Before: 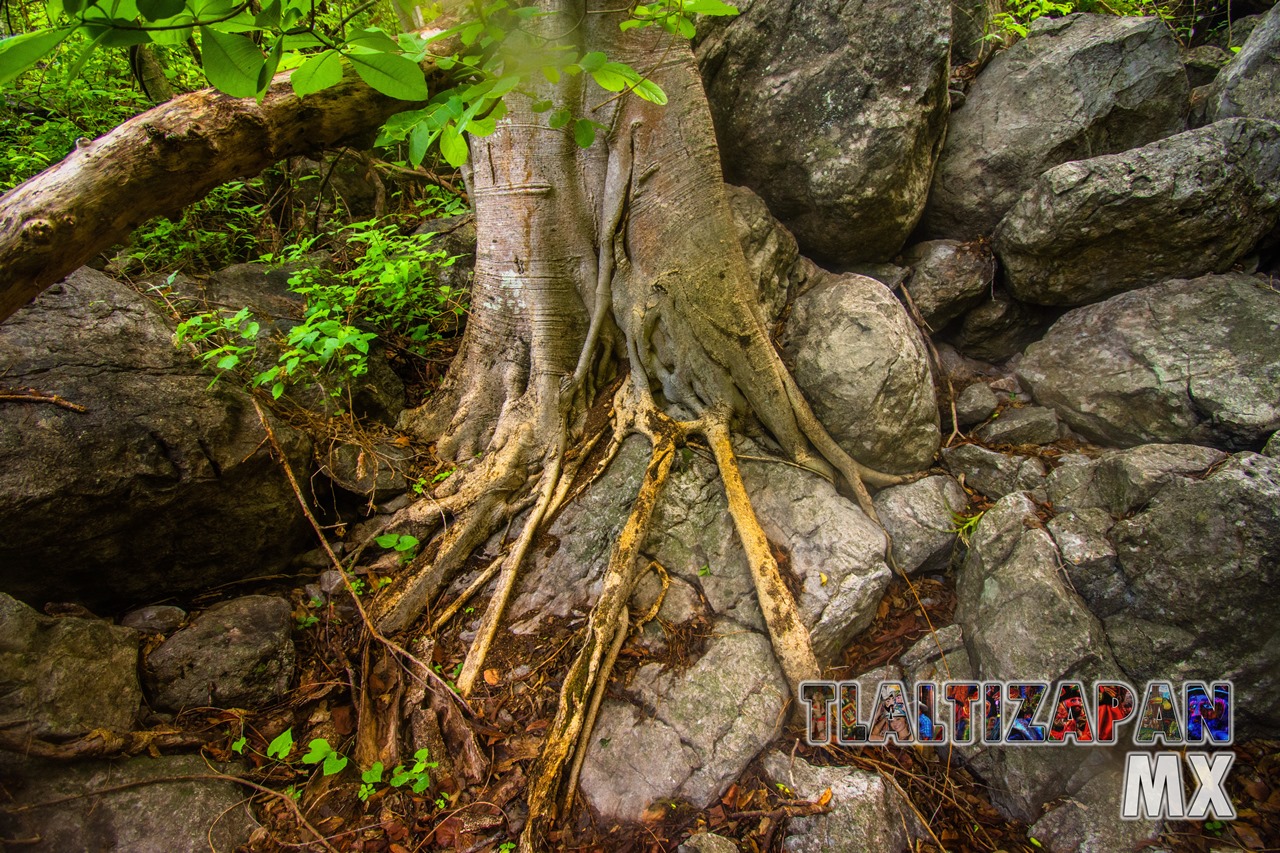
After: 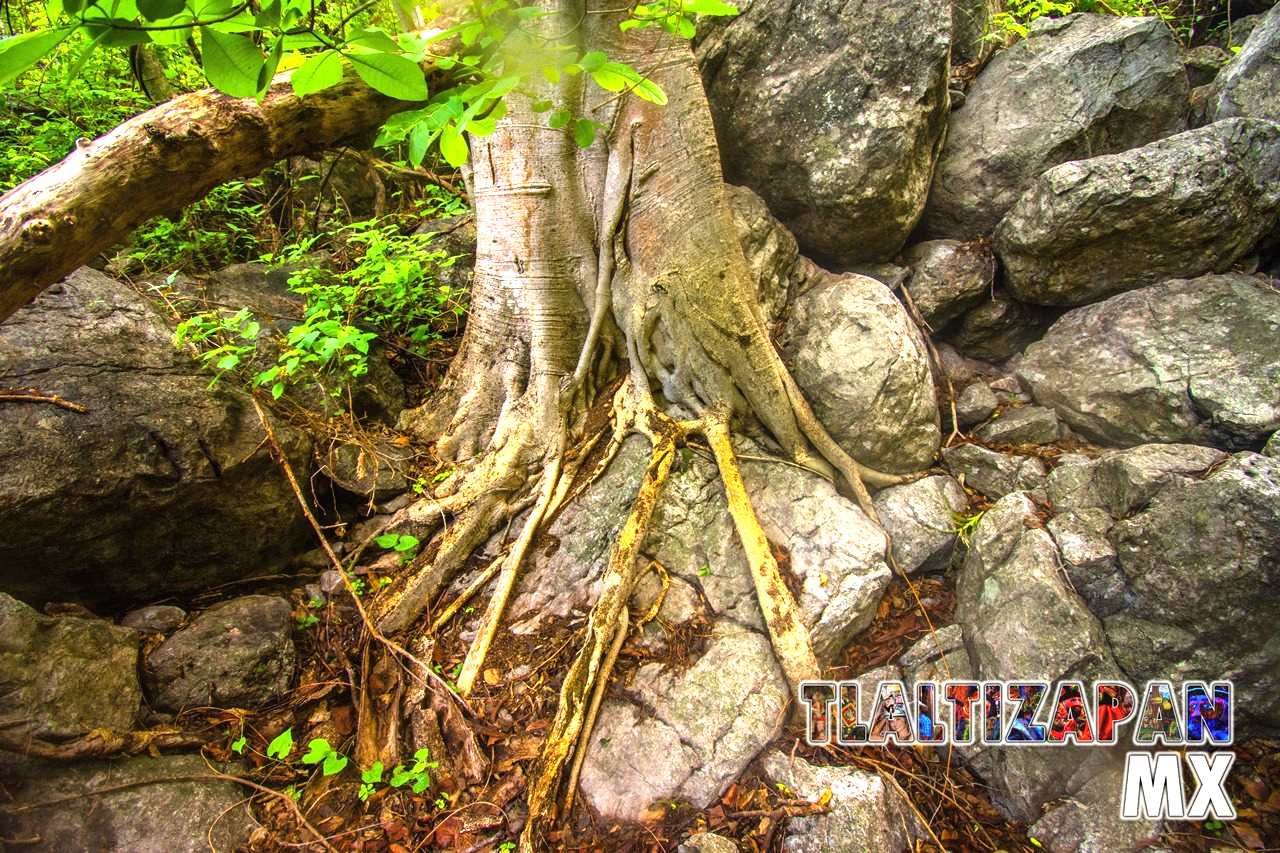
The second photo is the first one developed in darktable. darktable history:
haze removal: strength 0.033, distance 0.244, compatibility mode true, adaptive false
exposure: black level correction 0, exposure 1.103 EV, compensate highlight preservation false
